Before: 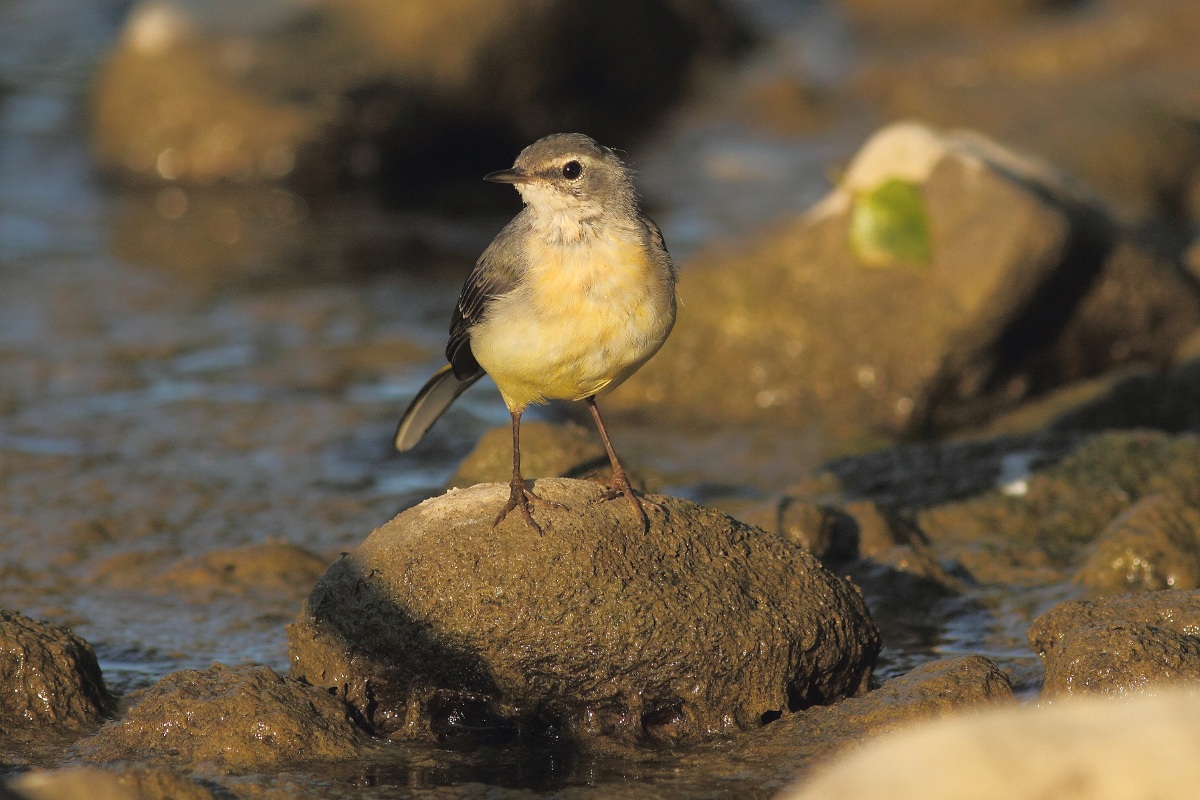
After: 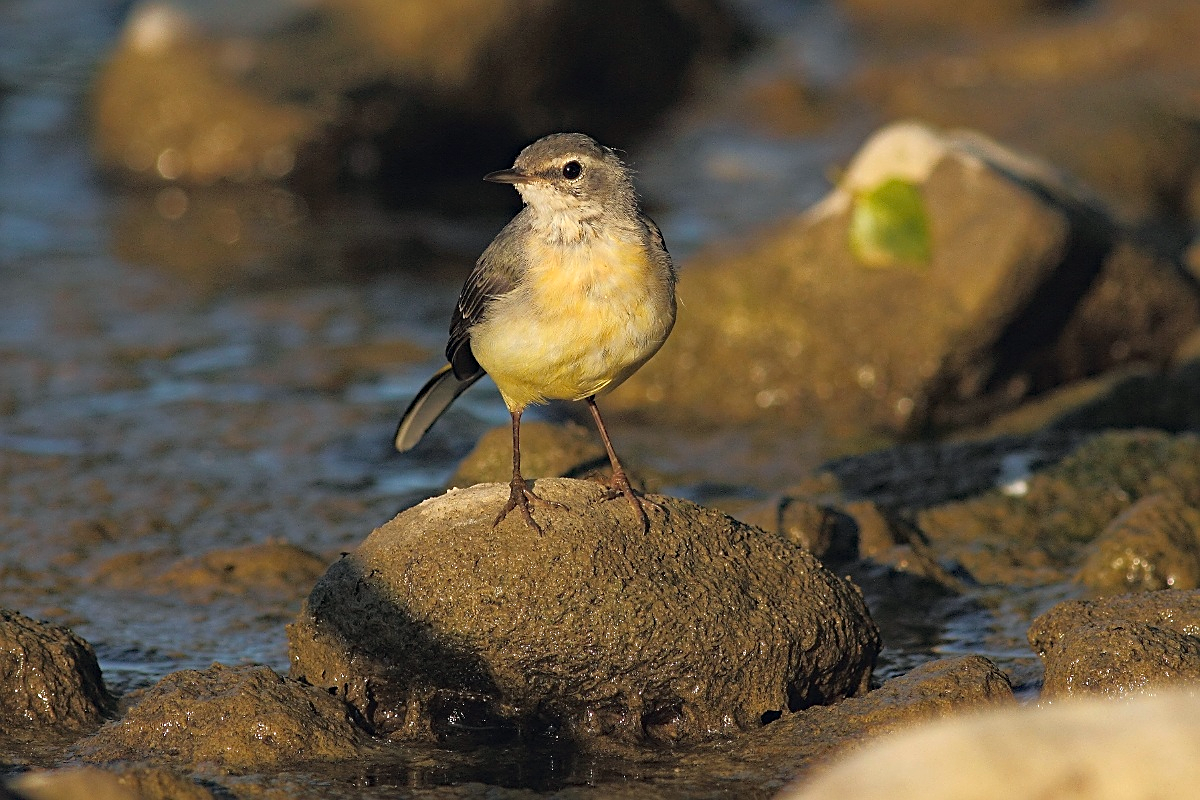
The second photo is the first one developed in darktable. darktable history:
haze removal: strength 0.28, distance 0.253, compatibility mode true, adaptive false
sharpen: on, module defaults
